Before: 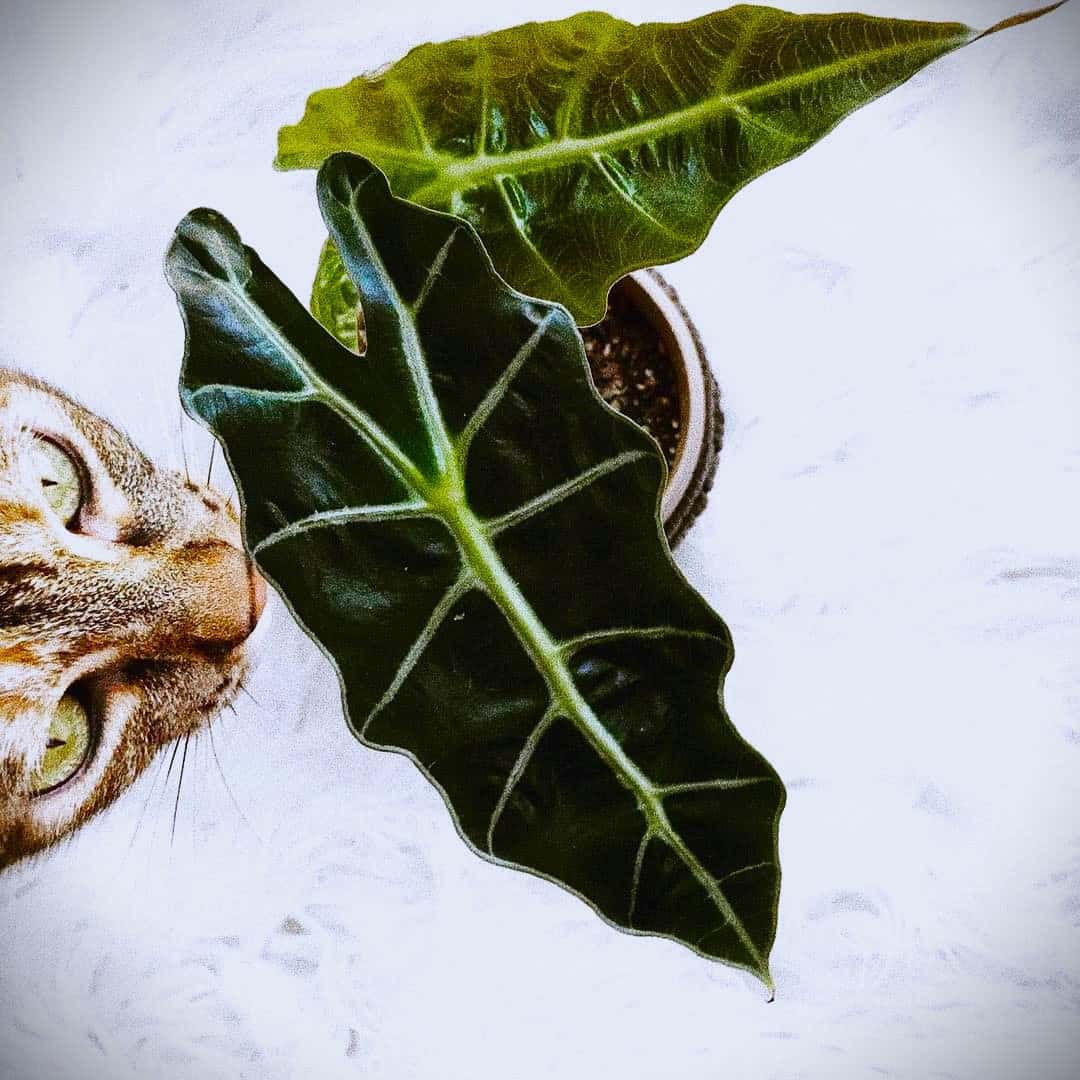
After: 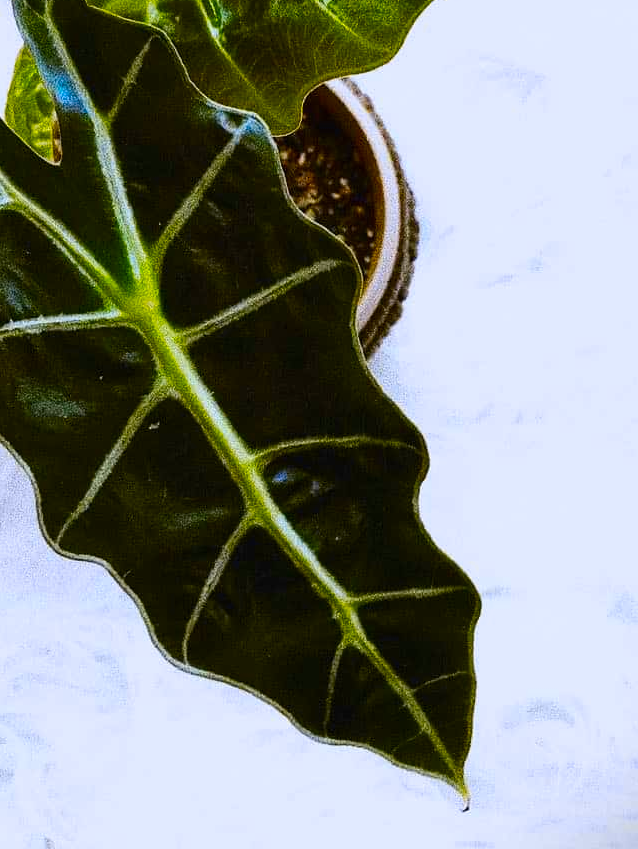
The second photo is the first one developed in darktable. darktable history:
crop and rotate: left 28.256%, top 17.734%, right 12.656%, bottom 3.573%
color contrast: green-magenta contrast 1.12, blue-yellow contrast 1.95, unbound 0
